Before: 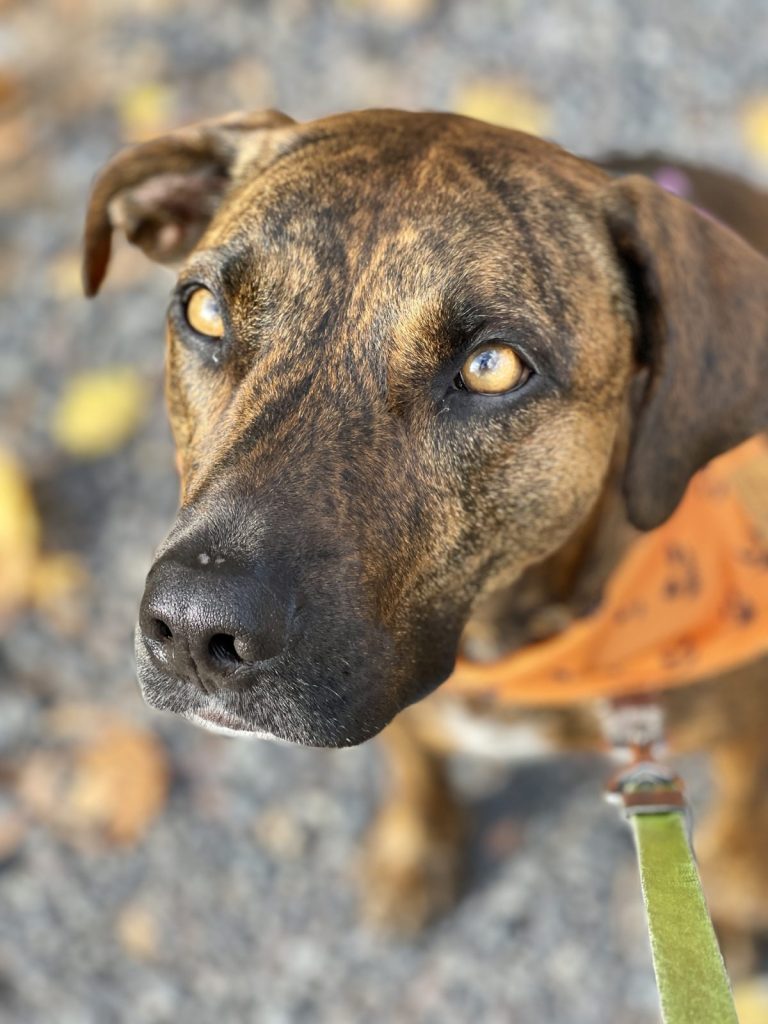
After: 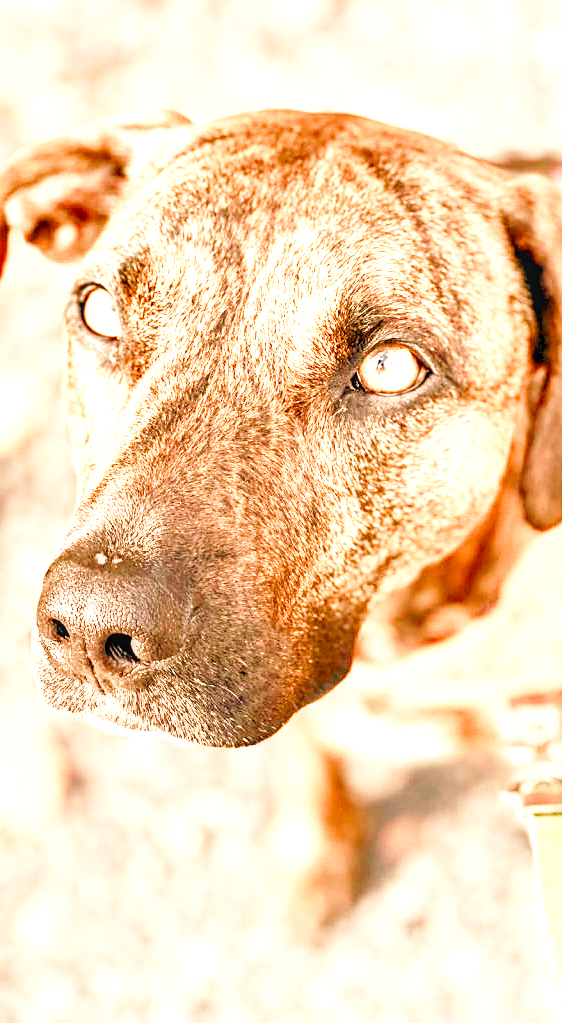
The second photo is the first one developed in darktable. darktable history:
base curve: curves: ch0 [(0, 0) (0.005, 0.002) (0.15, 0.3) (0.4, 0.7) (0.75, 0.95) (1, 1)], preserve colors none
sharpen: on, module defaults
exposure: exposure 1.5 EV, compensate highlight preservation false
color balance rgb: shadows lift › chroma 1%, shadows lift › hue 113°, highlights gain › chroma 0.2%, highlights gain › hue 333°, perceptual saturation grading › global saturation 20%, perceptual saturation grading › highlights -50%, perceptual saturation grading › shadows 25%, contrast -10%
haze removal: compatibility mode true, adaptive false
local contrast: on, module defaults
crop: left 13.443%, right 13.31%
white balance: red 1.467, blue 0.684
